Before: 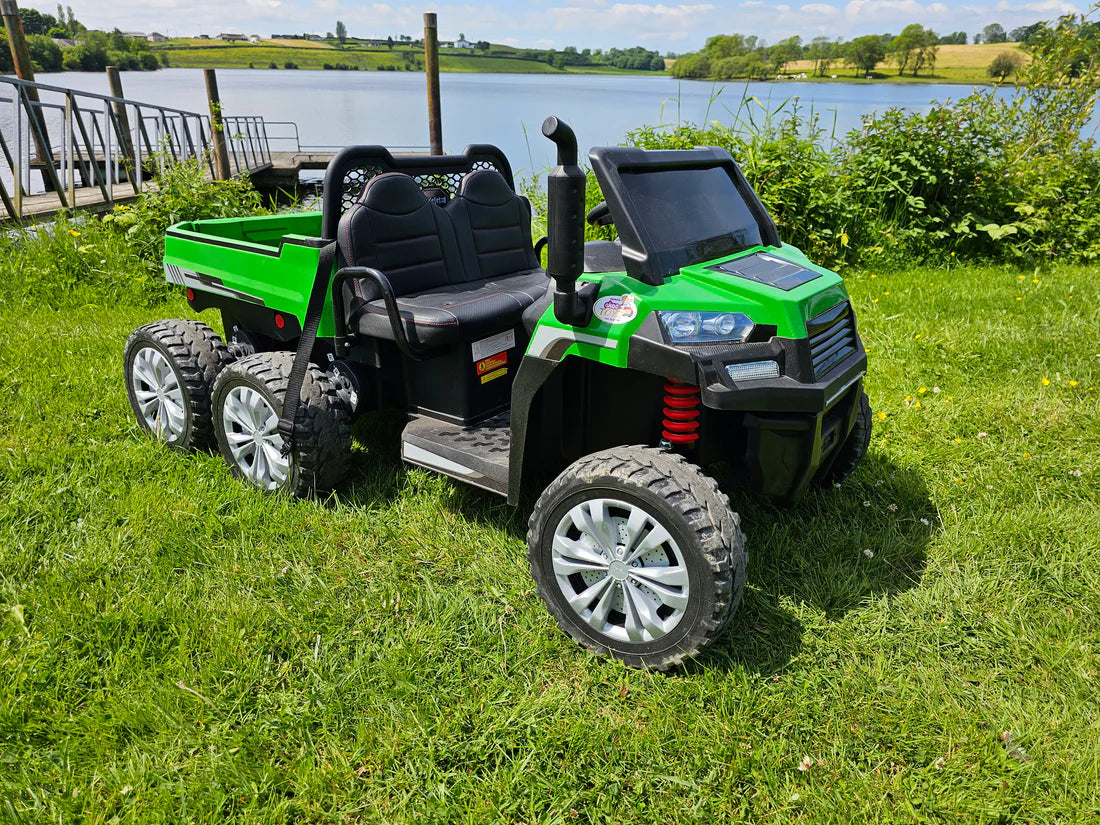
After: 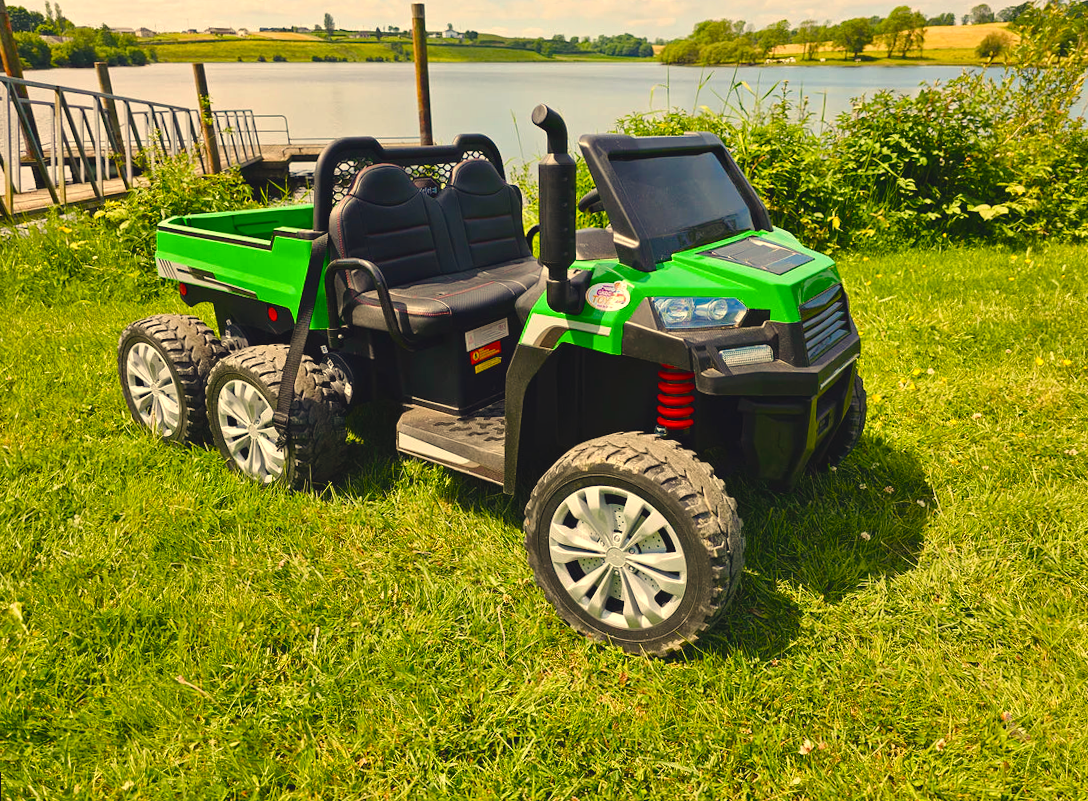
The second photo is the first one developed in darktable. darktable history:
white balance: red 1.123, blue 0.83
exposure: exposure 0.2 EV, compensate highlight preservation false
rotate and perspective: rotation -1°, crop left 0.011, crop right 0.989, crop top 0.025, crop bottom 0.975
color balance rgb: shadows lift › chroma 3%, shadows lift › hue 280.8°, power › hue 330°, highlights gain › chroma 3%, highlights gain › hue 75.6°, global offset › luminance 0.7%, perceptual saturation grading › global saturation 20%, perceptual saturation grading › highlights -25%, perceptual saturation grading › shadows 50%, global vibrance 20.33%
